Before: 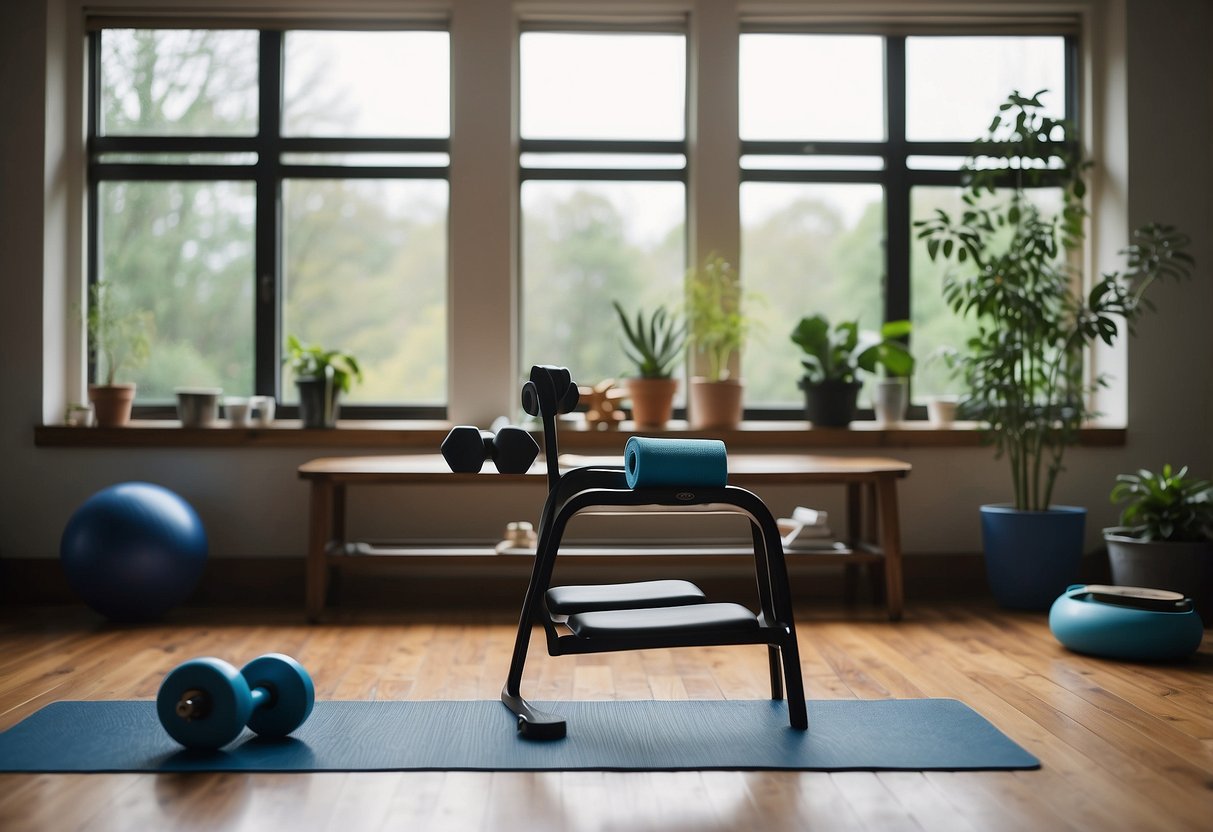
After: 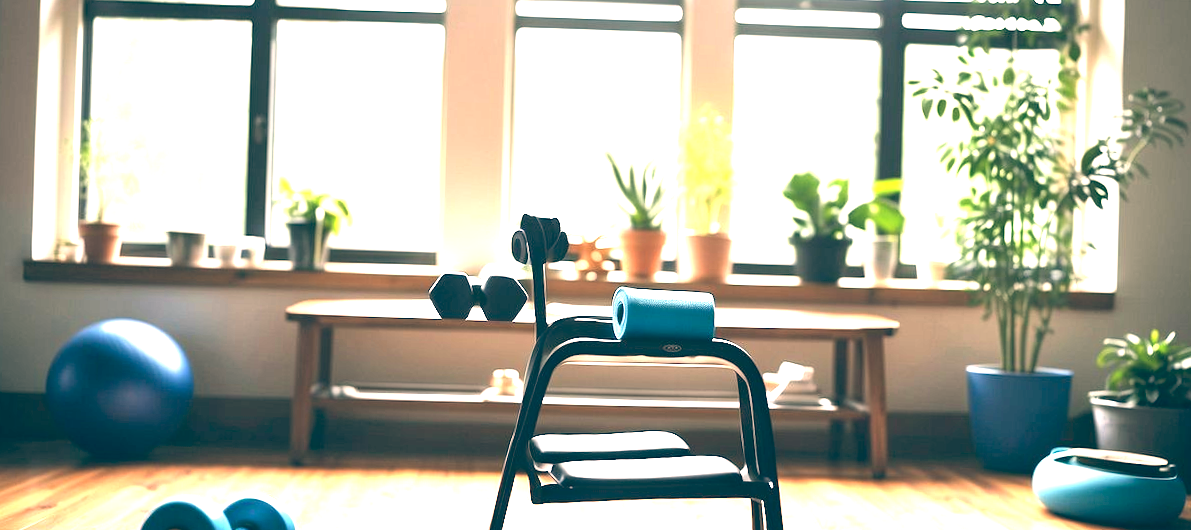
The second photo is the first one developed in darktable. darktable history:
rotate and perspective: rotation 1.57°, crop left 0.018, crop right 0.982, crop top 0.039, crop bottom 0.961
color balance: lift [1.006, 0.985, 1.002, 1.015], gamma [1, 0.953, 1.008, 1.047], gain [1.076, 1.13, 1.004, 0.87]
crop: top 16.727%, bottom 16.727%
exposure: black level correction 0, exposure 2.327 EV, compensate exposure bias true, compensate highlight preservation false
